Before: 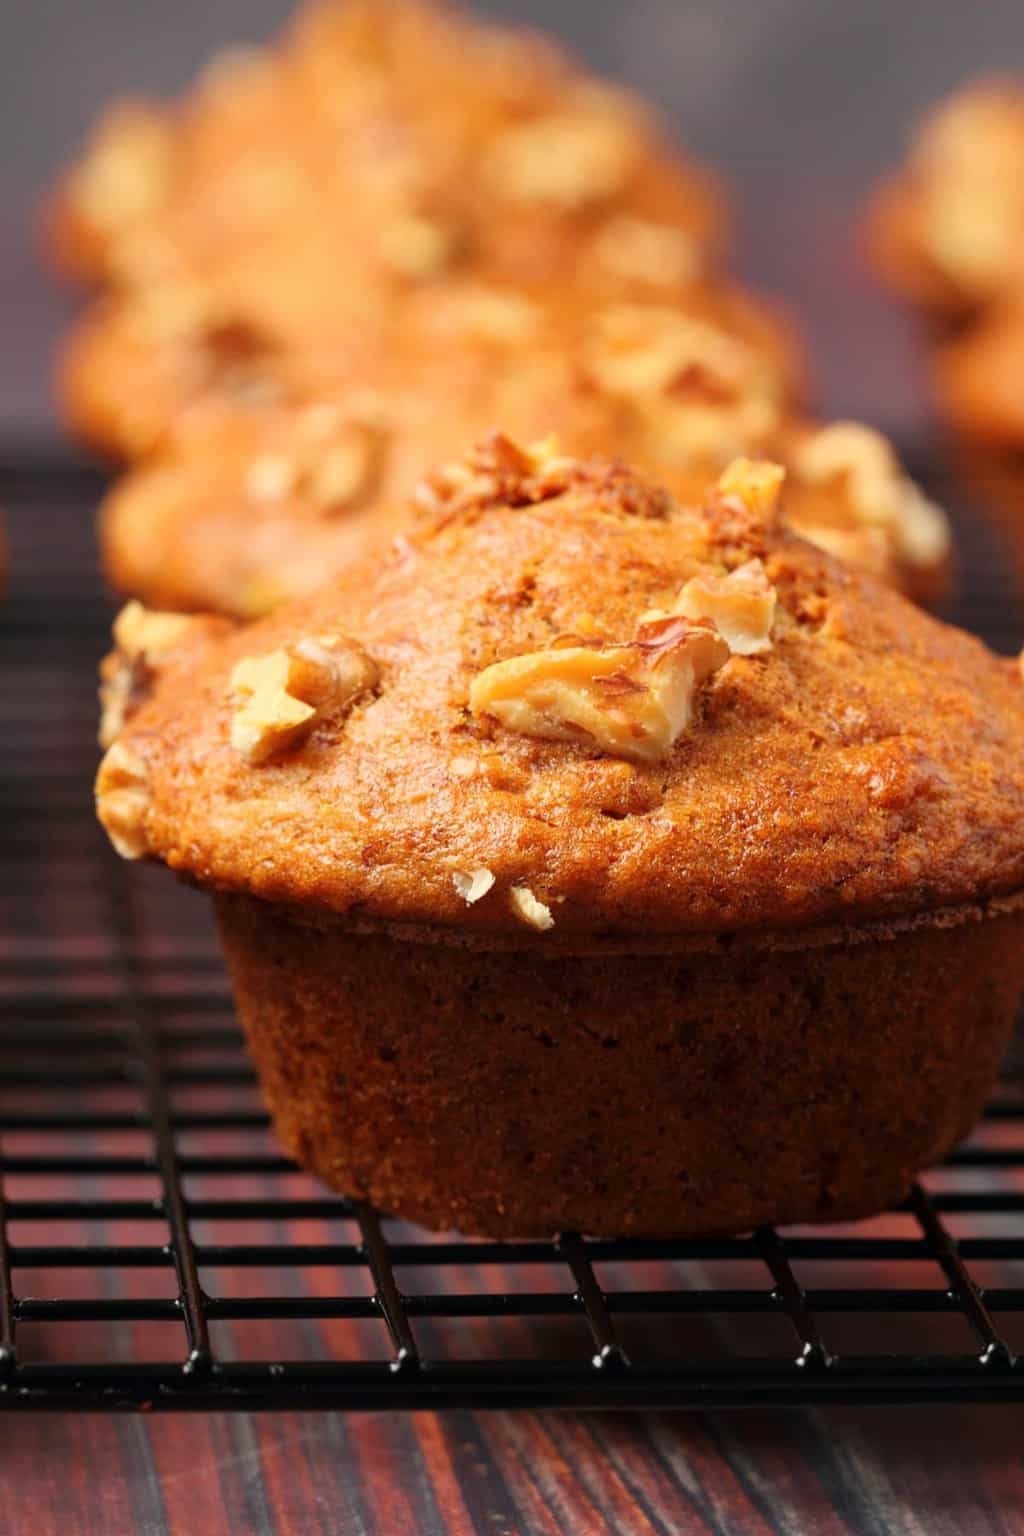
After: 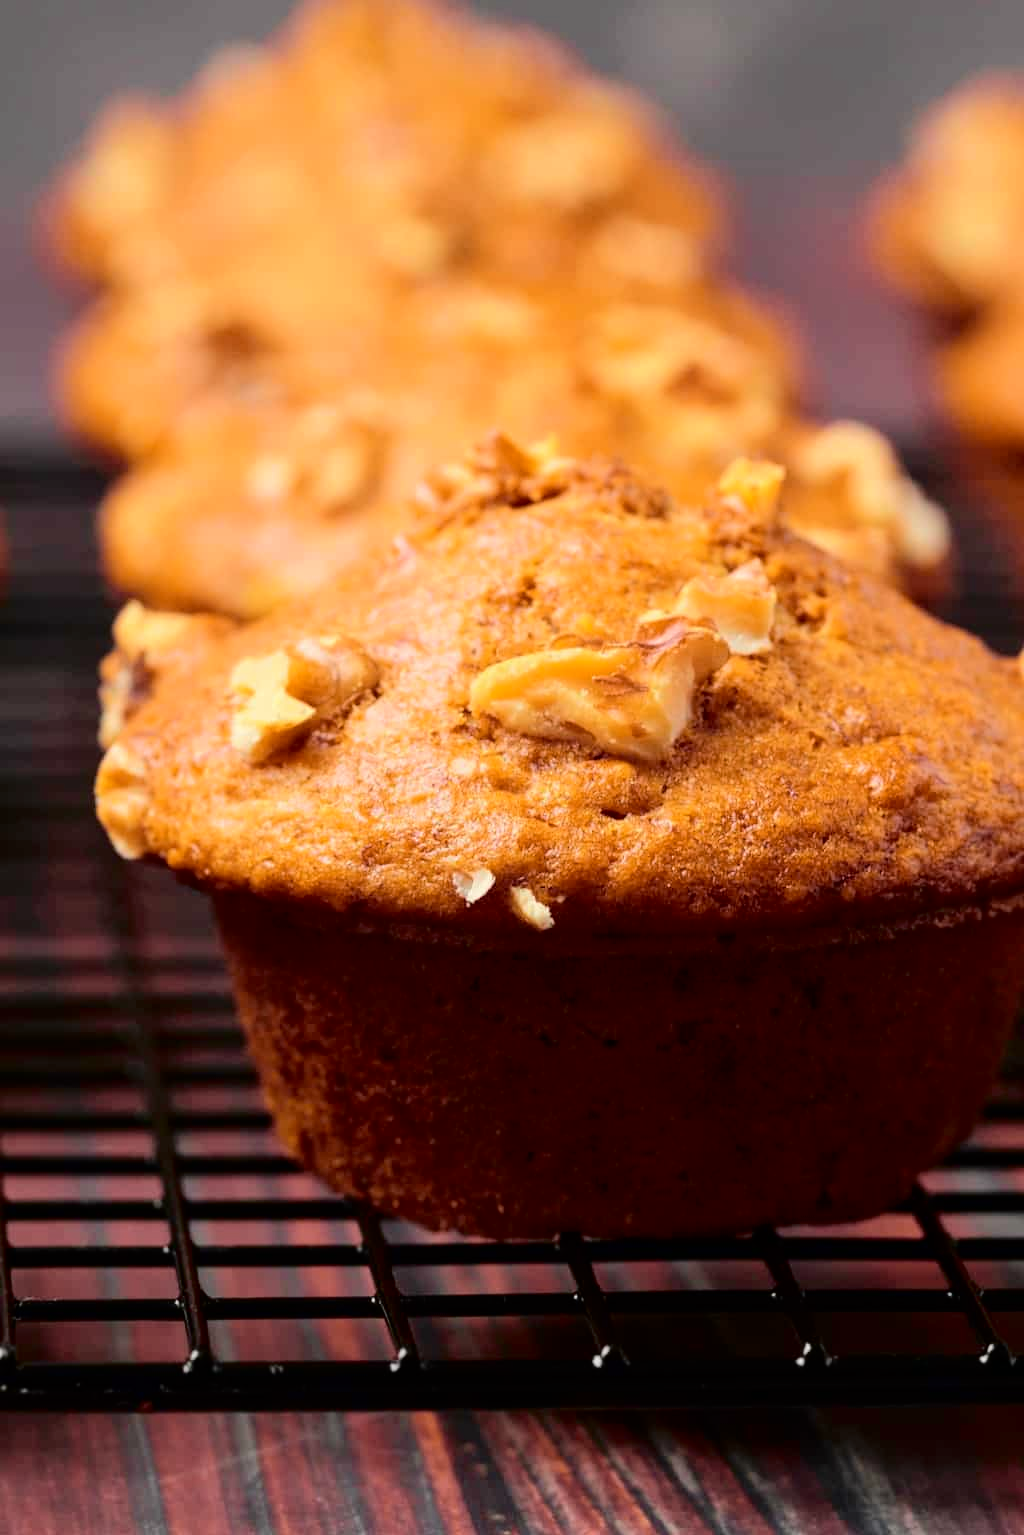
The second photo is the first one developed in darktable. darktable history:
exposure: exposure -0.014 EV, compensate highlight preservation false
crop: bottom 0.061%
tone curve: curves: ch0 [(0.003, 0) (0.066, 0.017) (0.163, 0.09) (0.264, 0.238) (0.395, 0.421) (0.517, 0.575) (0.633, 0.687) (0.791, 0.814) (1, 1)]; ch1 [(0, 0) (0.149, 0.17) (0.327, 0.339) (0.39, 0.403) (0.456, 0.463) (0.501, 0.502) (0.512, 0.507) (0.53, 0.533) (0.575, 0.592) (0.671, 0.655) (0.729, 0.679) (1, 1)]; ch2 [(0, 0) (0.337, 0.382) (0.464, 0.47) (0.501, 0.502) (0.527, 0.532) (0.563, 0.555) (0.615, 0.61) (0.663, 0.68) (1, 1)], color space Lab, independent channels, preserve colors none
